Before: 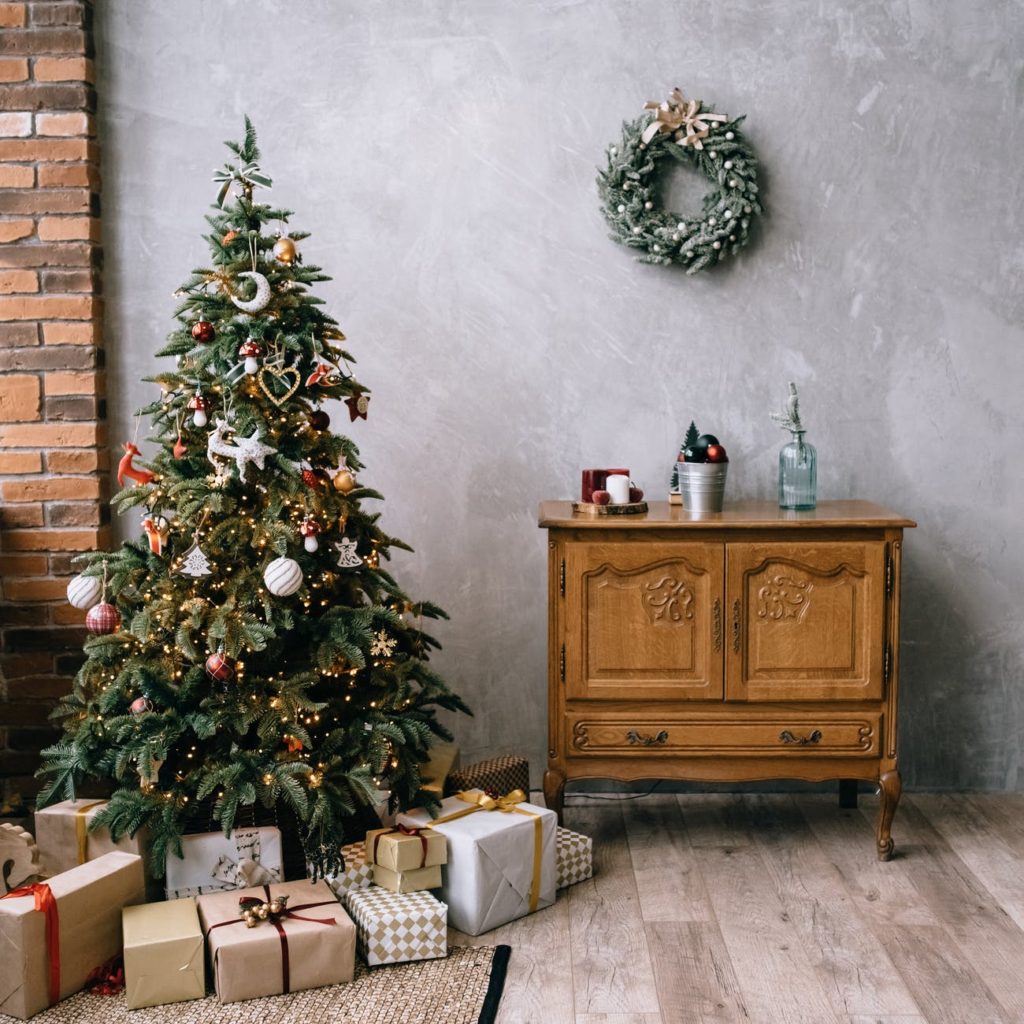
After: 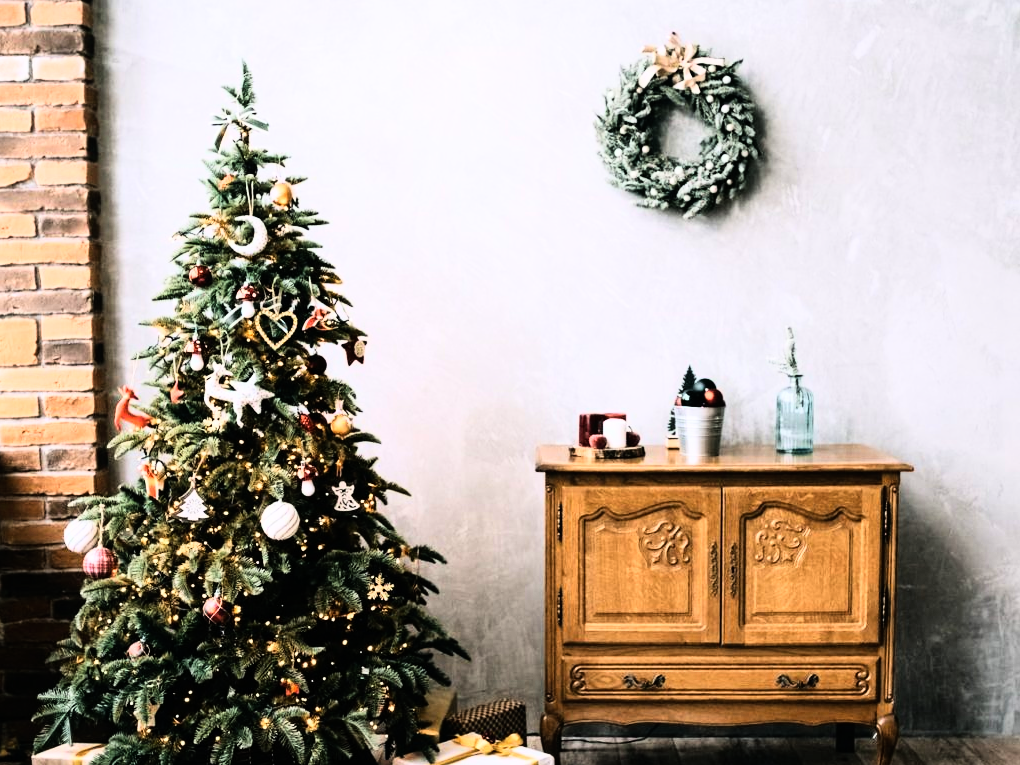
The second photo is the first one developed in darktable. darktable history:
crop: left 0.387%, top 5.469%, bottom 19.809%
contrast equalizer: y [[0.5, 0.5, 0.468, 0.5, 0.5, 0.5], [0.5 ×6], [0.5 ×6], [0 ×6], [0 ×6]]
rgb curve: curves: ch0 [(0, 0) (0.21, 0.15) (0.24, 0.21) (0.5, 0.75) (0.75, 0.96) (0.89, 0.99) (1, 1)]; ch1 [(0, 0.02) (0.21, 0.13) (0.25, 0.2) (0.5, 0.67) (0.75, 0.9) (0.89, 0.97) (1, 1)]; ch2 [(0, 0.02) (0.21, 0.13) (0.25, 0.2) (0.5, 0.67) (0.75, 0.9) (0.89, 0.97) (1, 1)], compensate middle gray true
